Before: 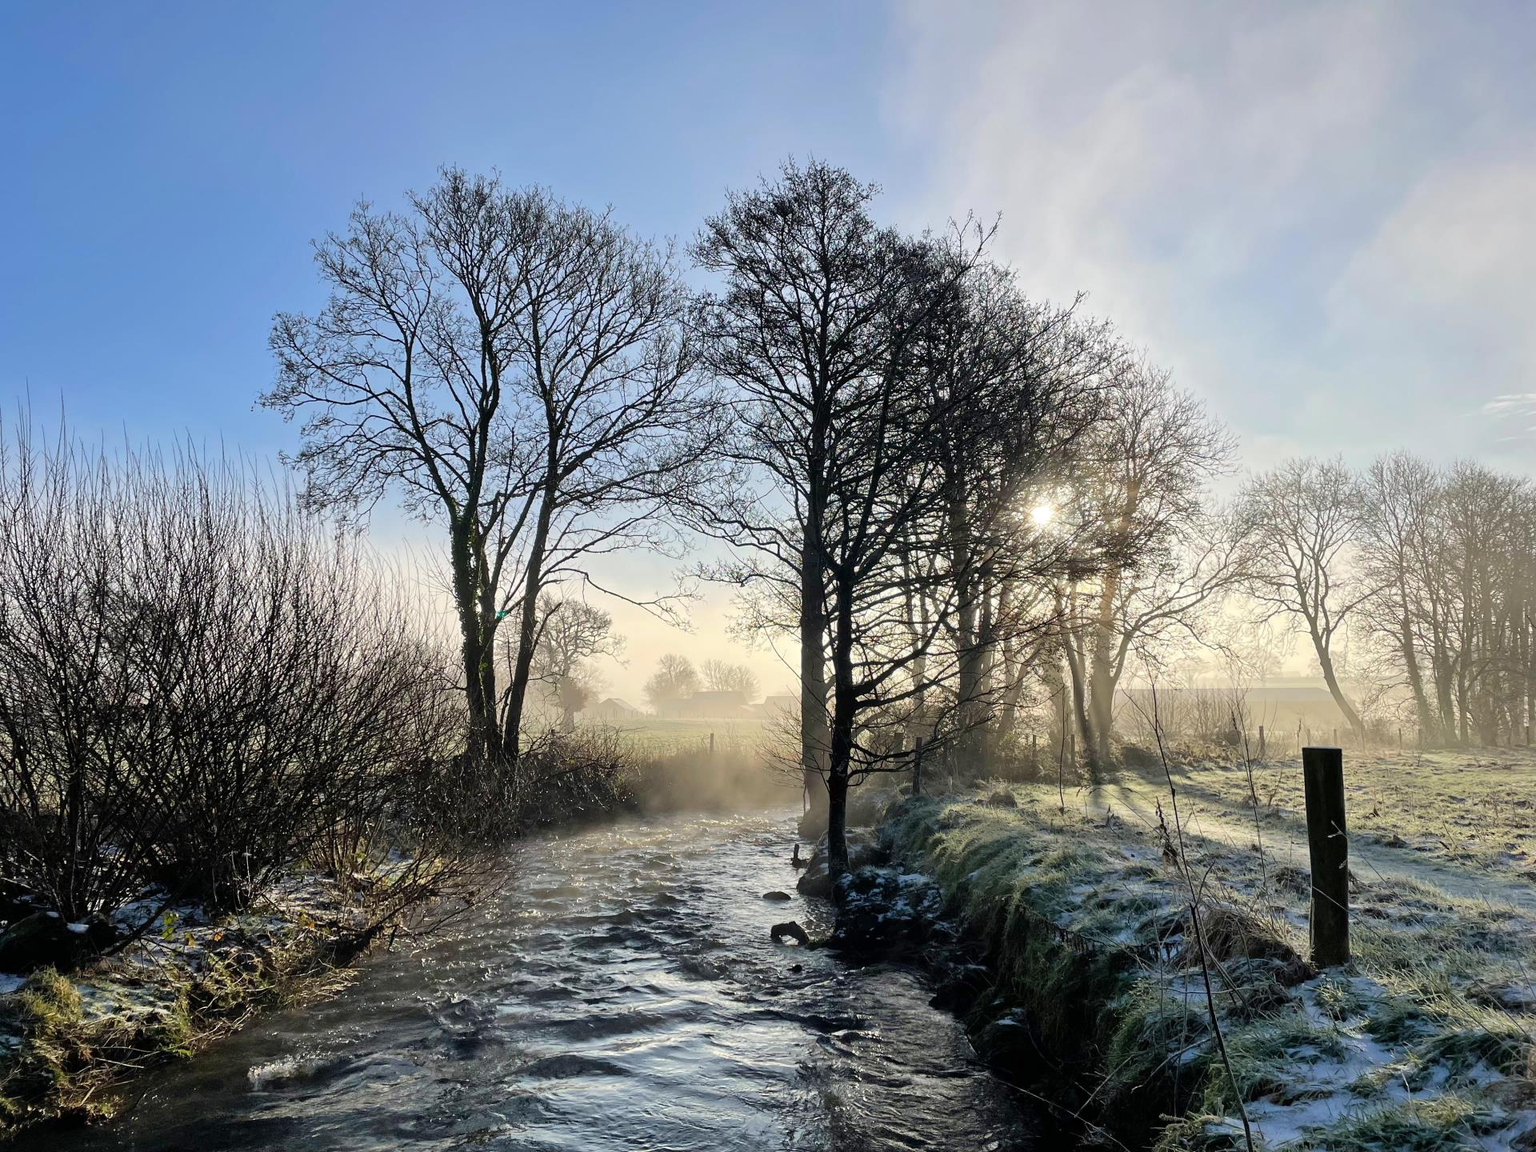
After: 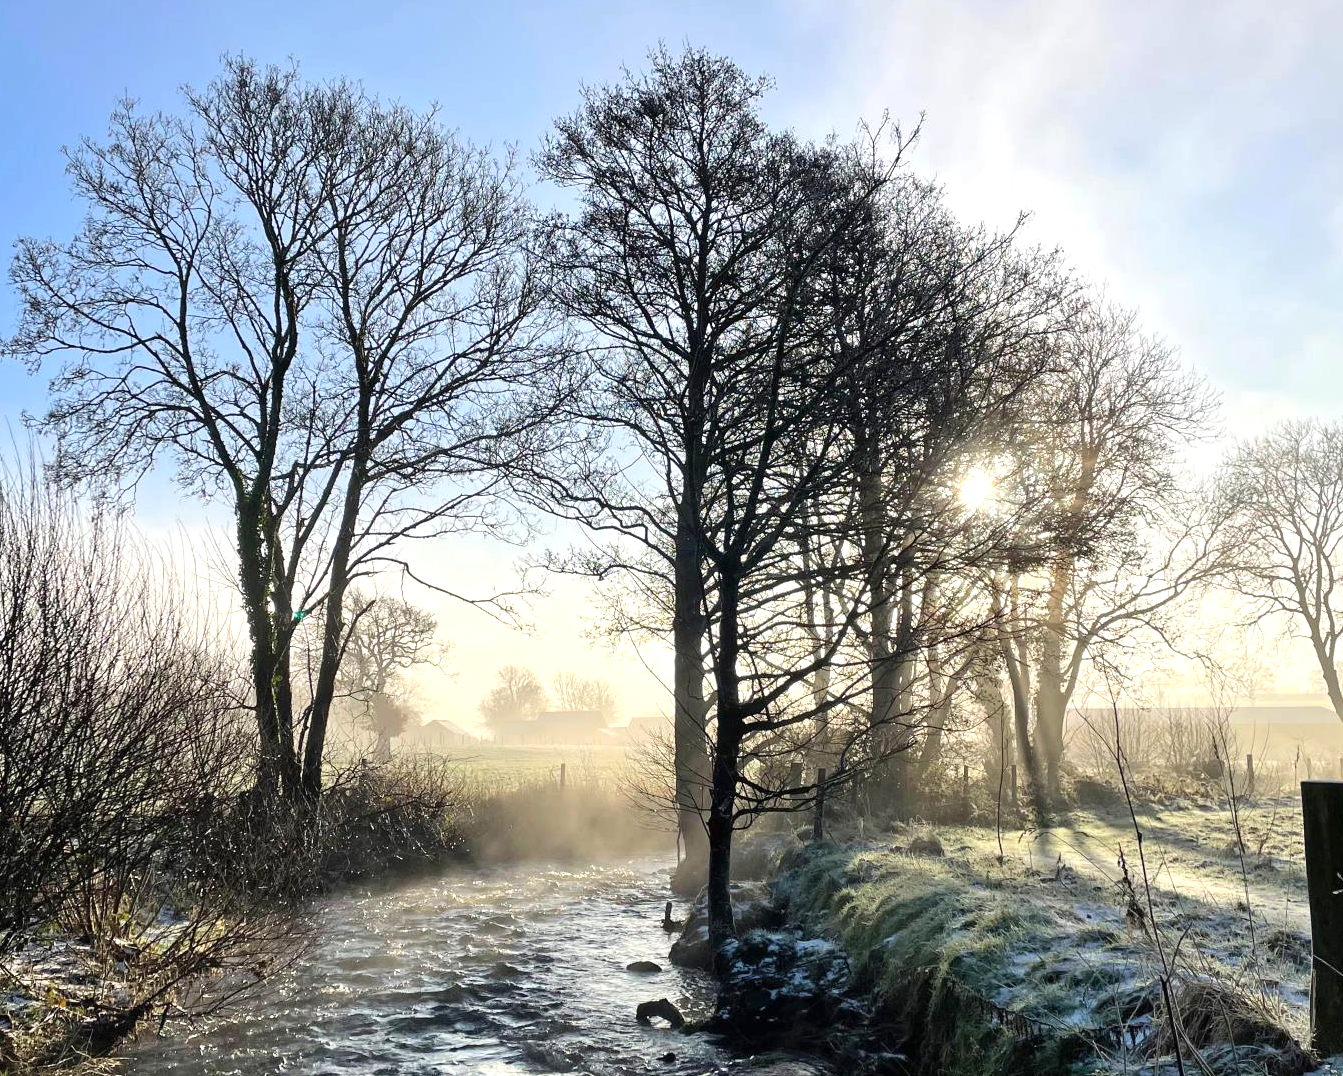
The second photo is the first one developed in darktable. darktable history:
crop and rotate: left 17.046%, top 10.659%, right 12.989%, bottom 14.553%
exposure: black level correction 0, exposure 0.5 EV, compensate exposure bias true, compensate highlight preservation false
